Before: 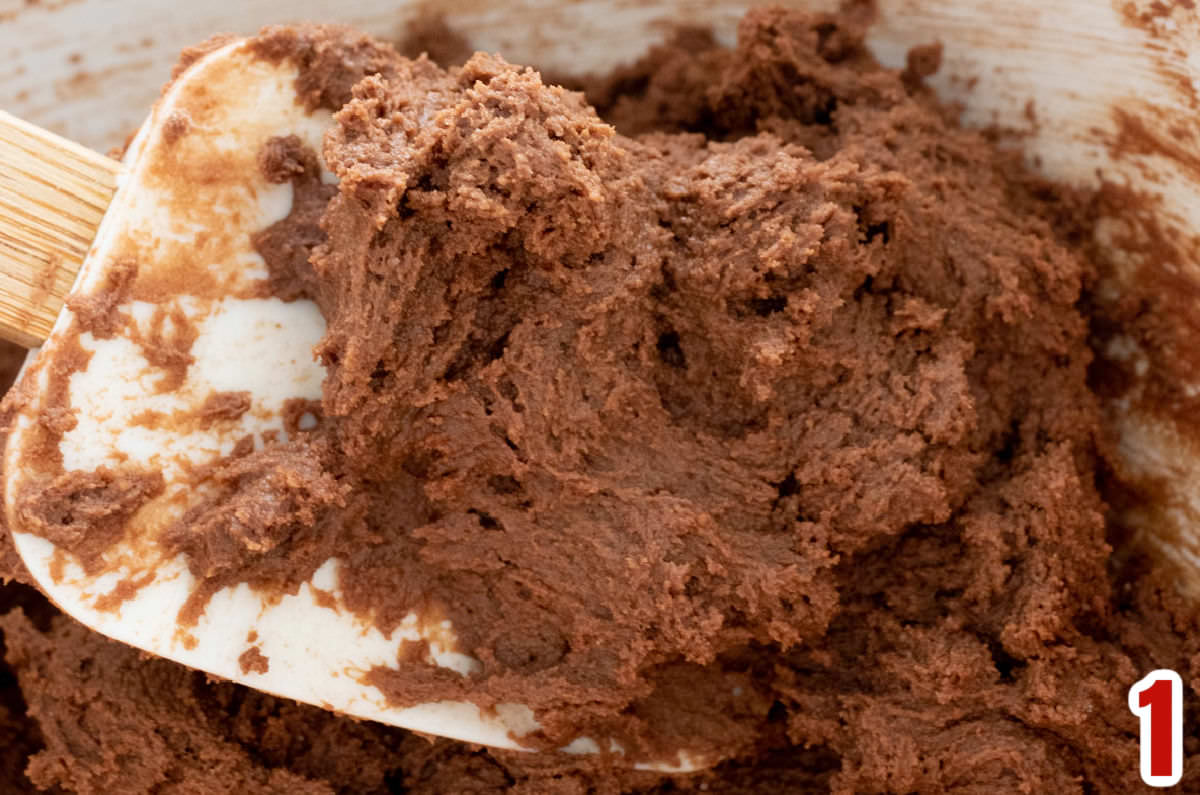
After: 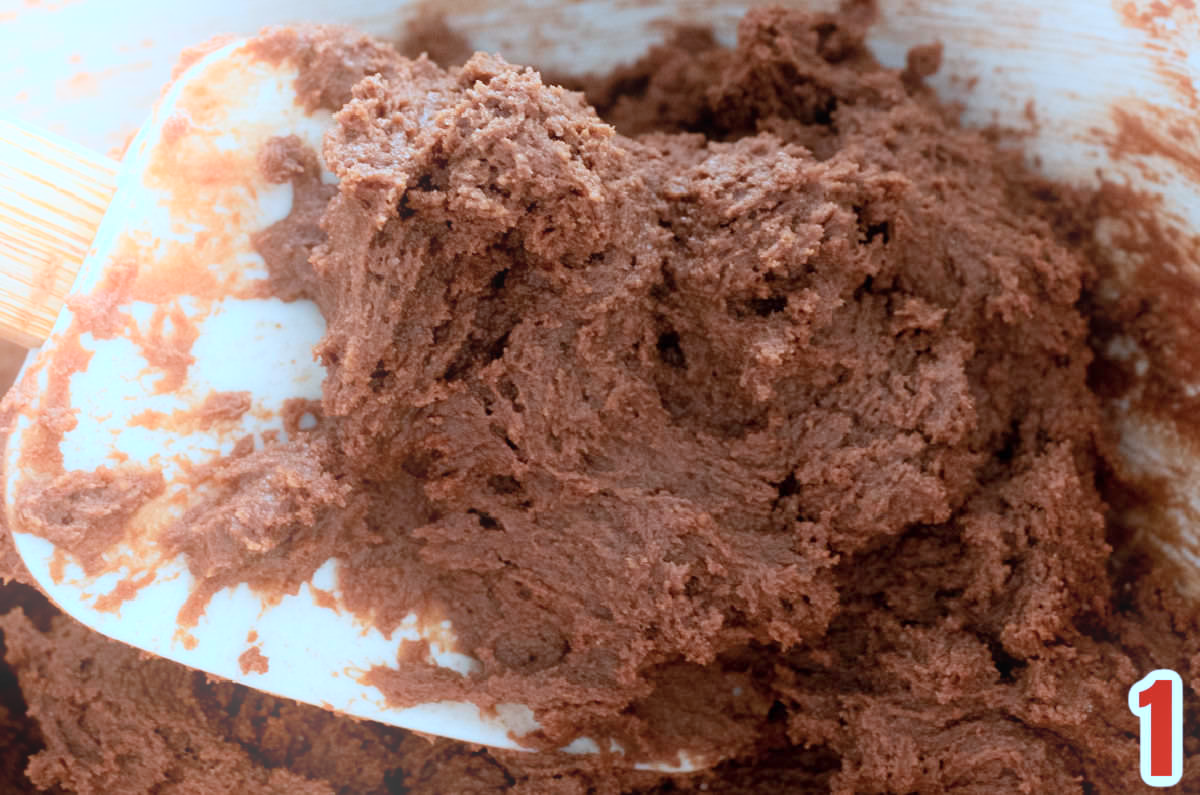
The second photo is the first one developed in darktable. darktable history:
color correction: highlights a* -9.35, highlights b* -23.15
bloom: on, module defaults
